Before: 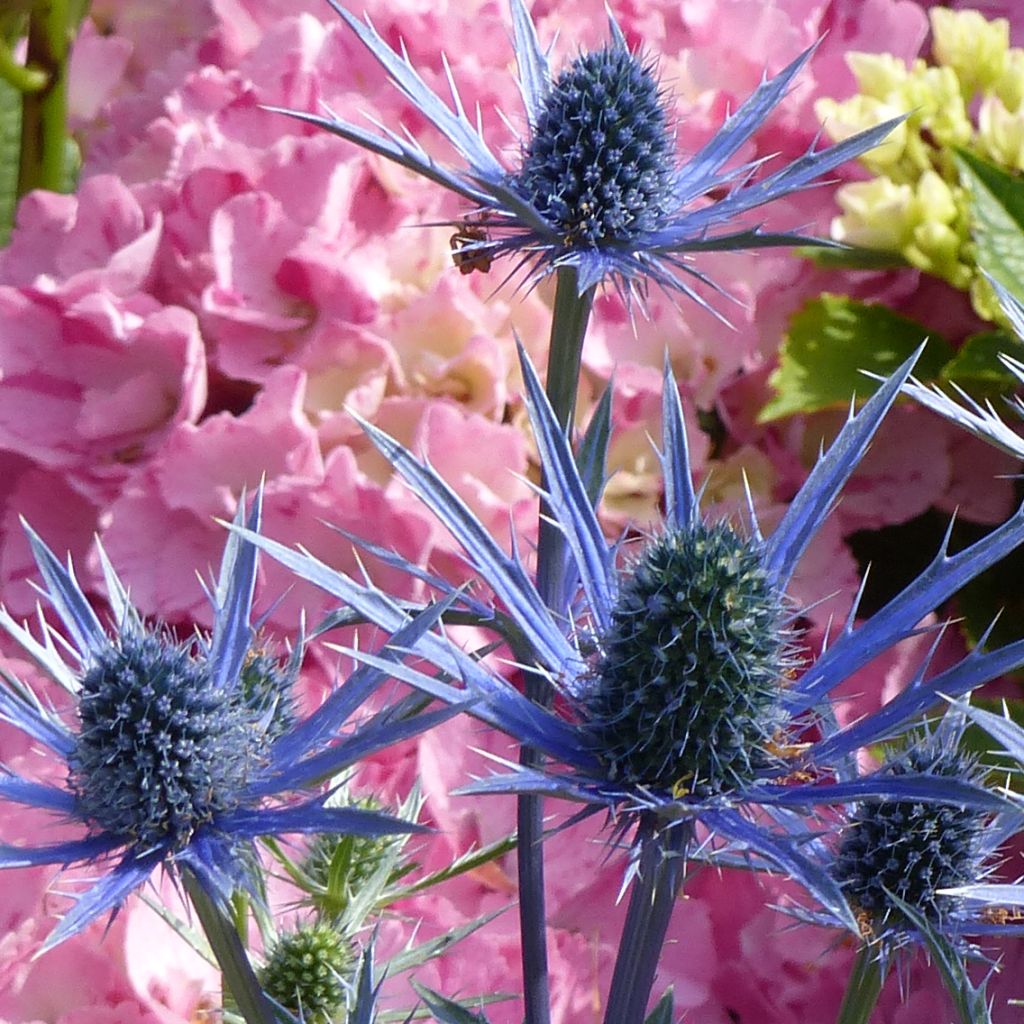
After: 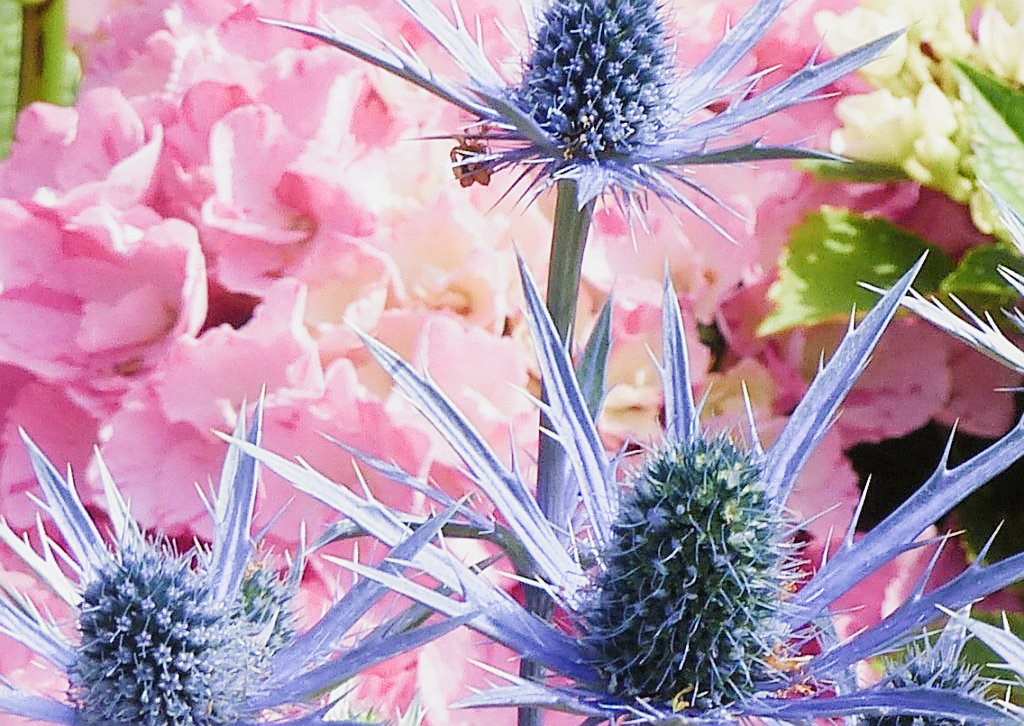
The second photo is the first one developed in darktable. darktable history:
sharpen: on, module defaults
crop and rotate: top 8.559%, bottom 20.457%
vignetting: fall-off start 116.28%, fall-off radius 59.23%, brightness -0.881
exposure: black level correction 0, exposure 1.441 EV, compensate highlight preservation false
filmic rgb: black relative exposure -7.65 EV, white relative exposure 4.56 EV, threshold 2.97 EV, hardness 3.61, color science v5 (2021), iterations of high-quality reconstruction 0, contrast in shadows safe, contrast in highlights safe, enable highlight reconstruction true
